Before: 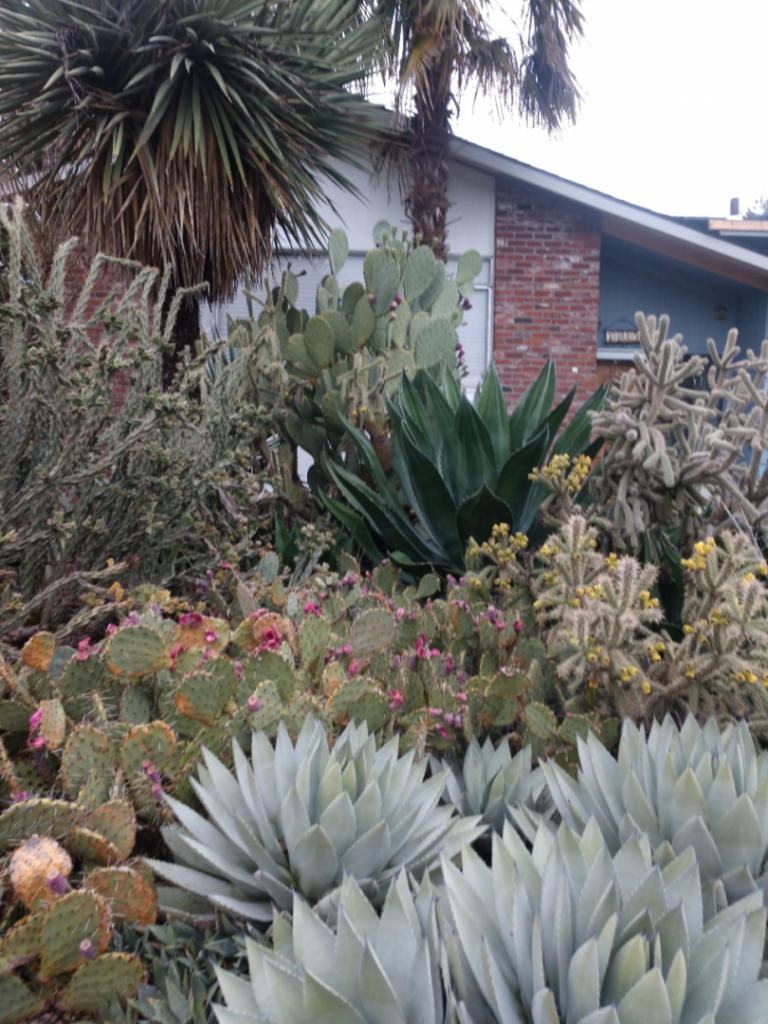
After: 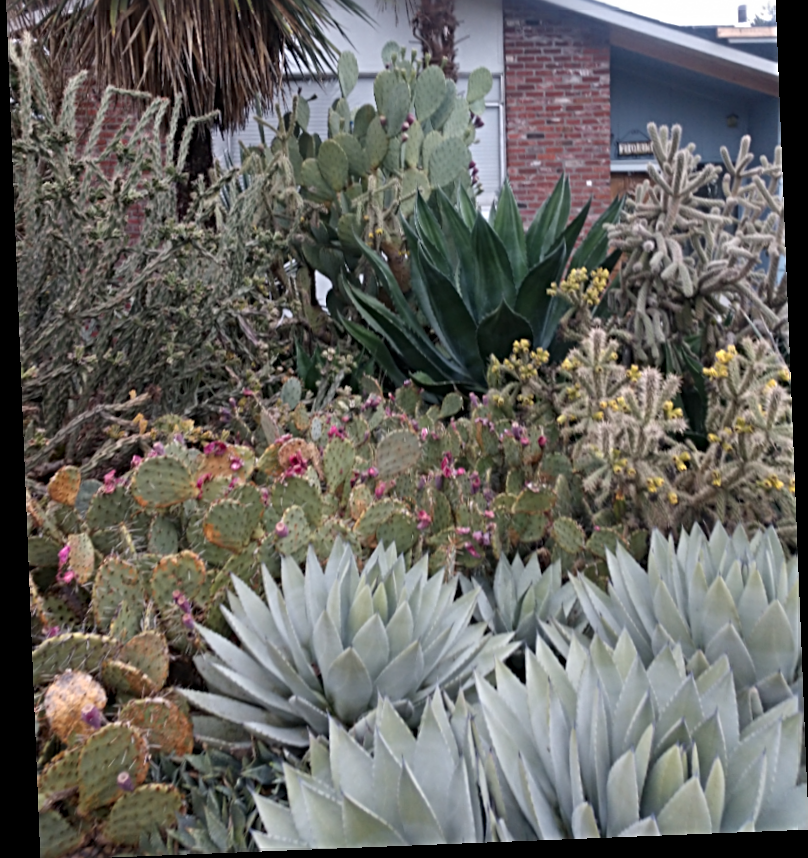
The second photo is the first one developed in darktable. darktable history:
rotate and perspective: rotation -2.29°, automatic cropping off
sharpen: radius 4
crop and rotate: top 18.507%
